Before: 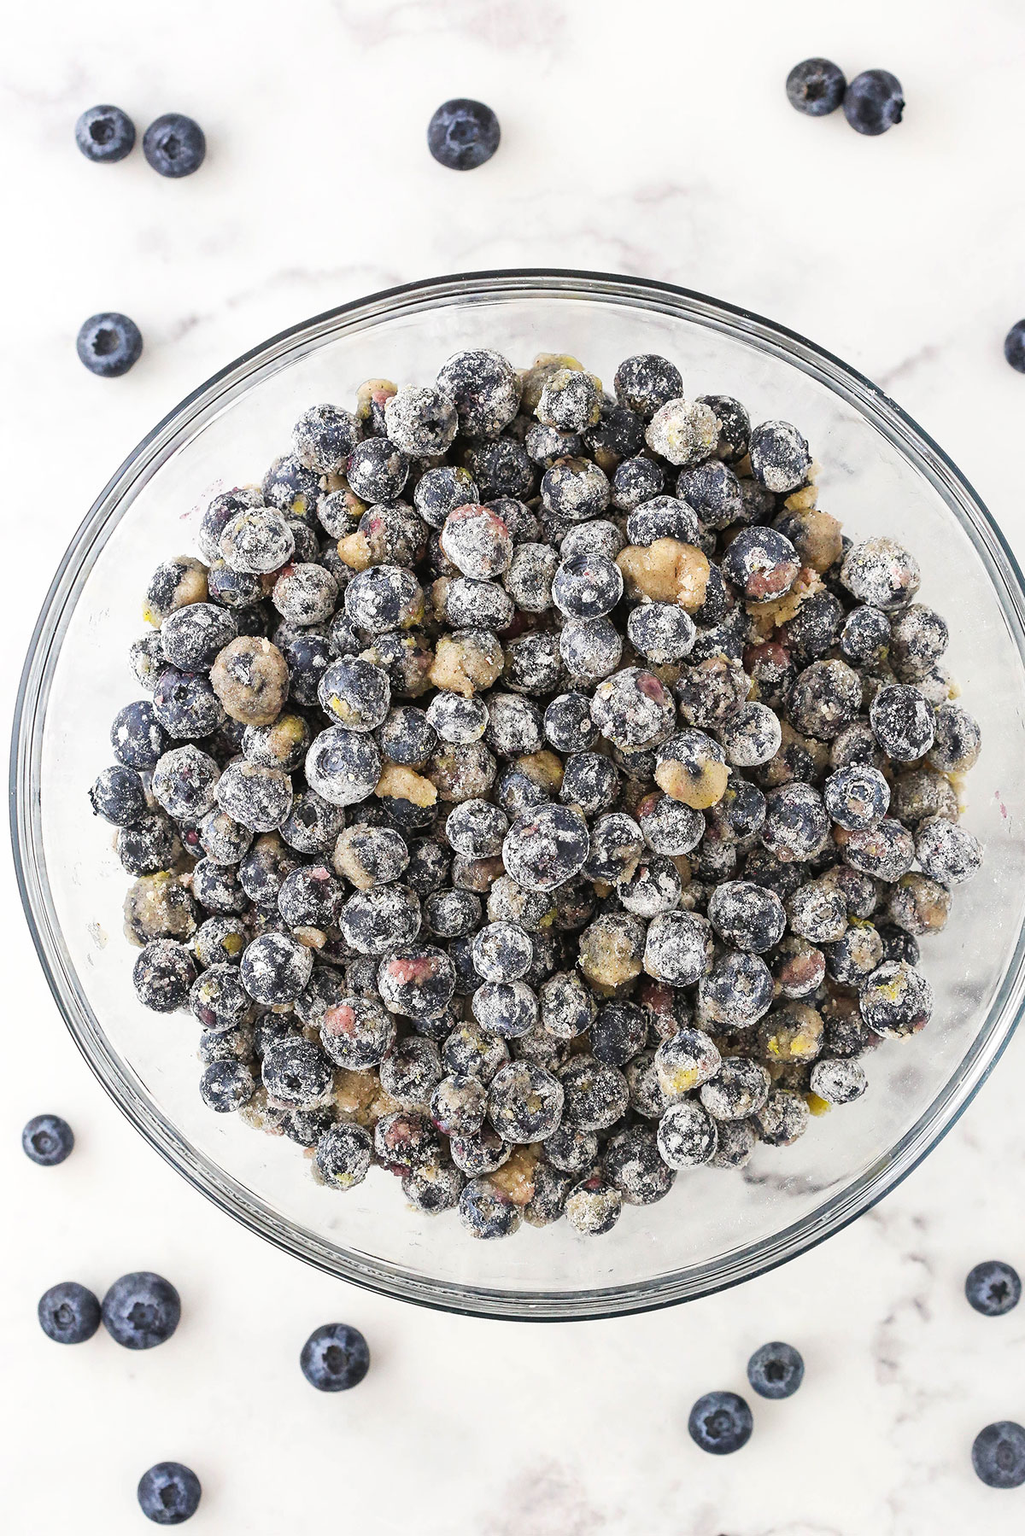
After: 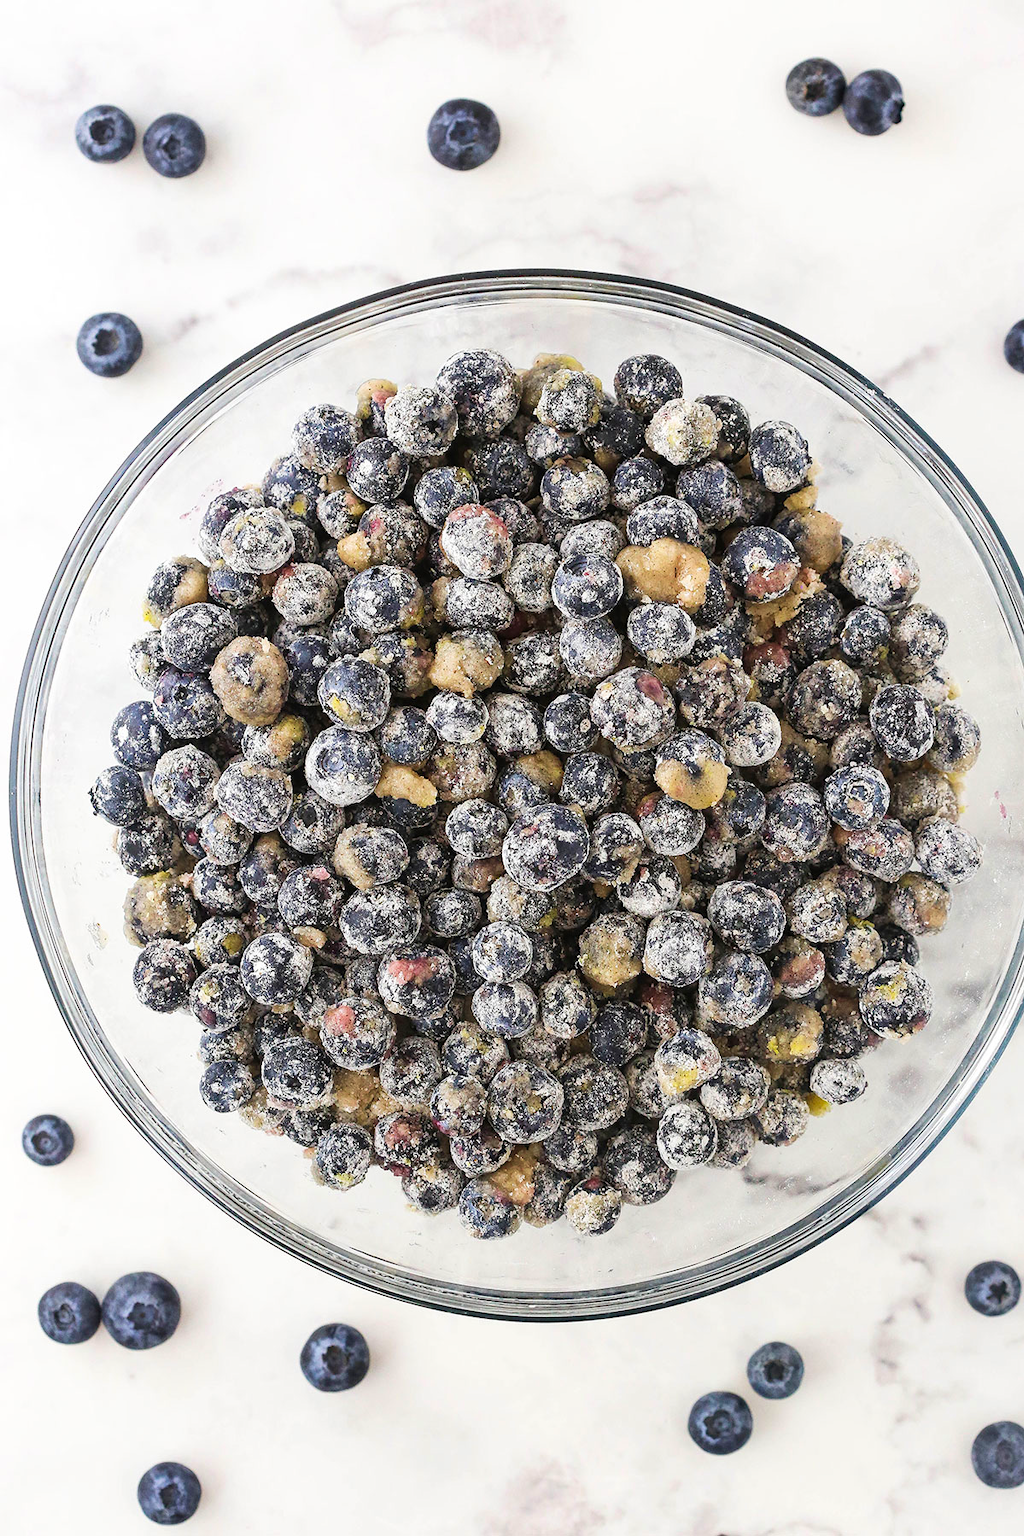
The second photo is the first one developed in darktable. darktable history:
velvia: strength 24.77%
